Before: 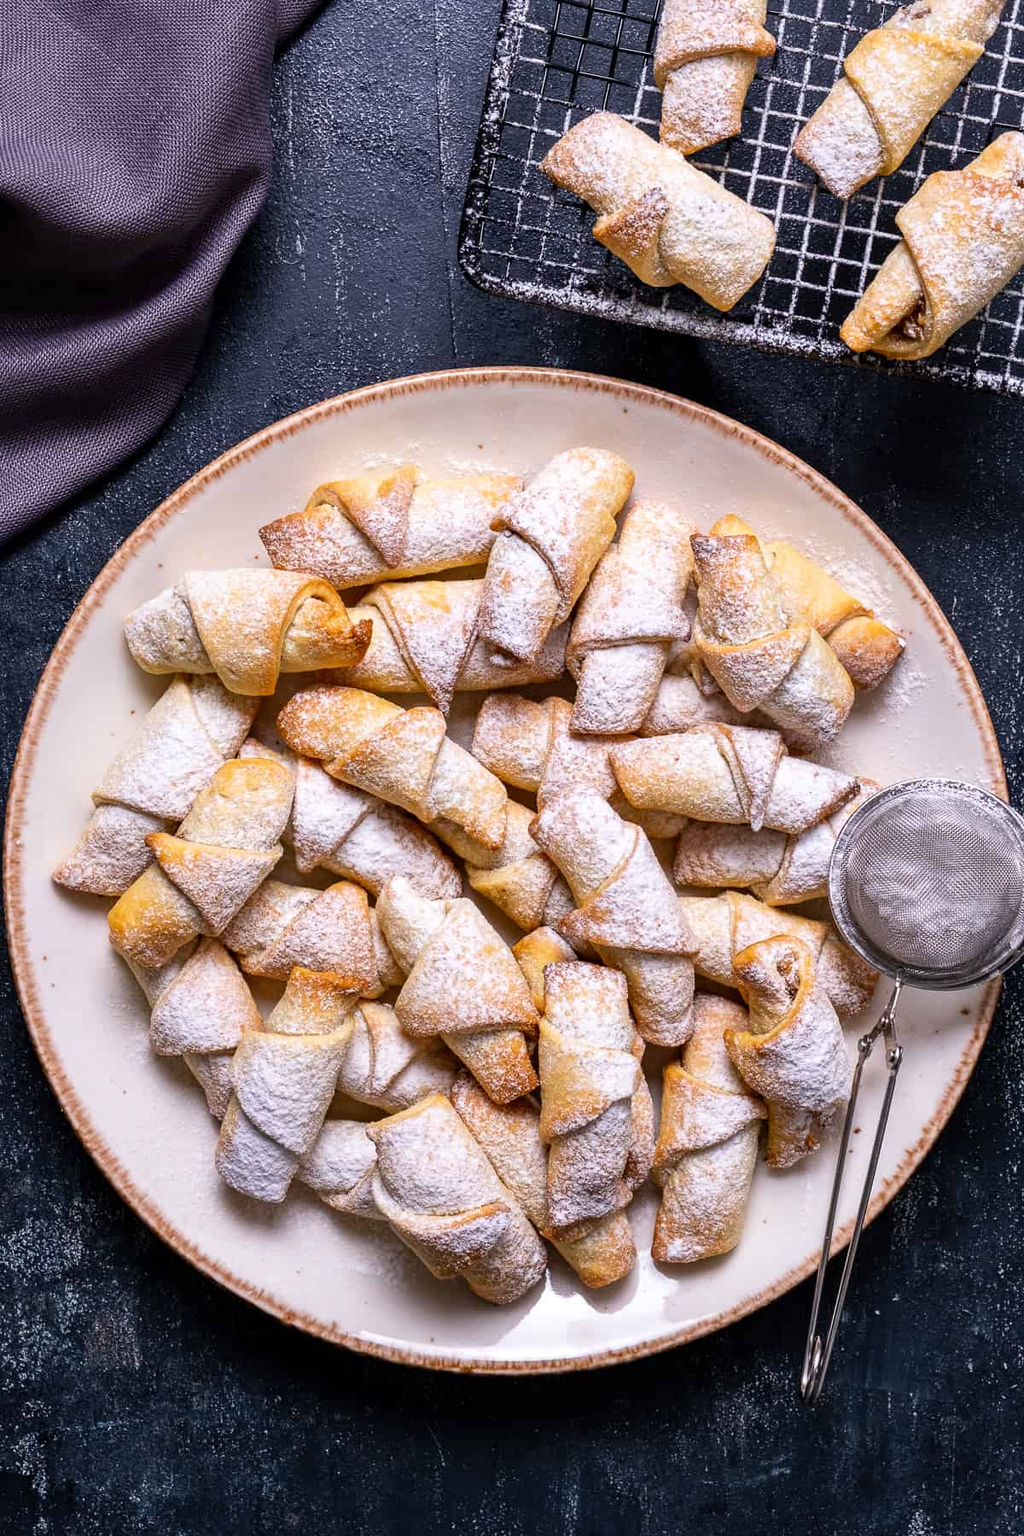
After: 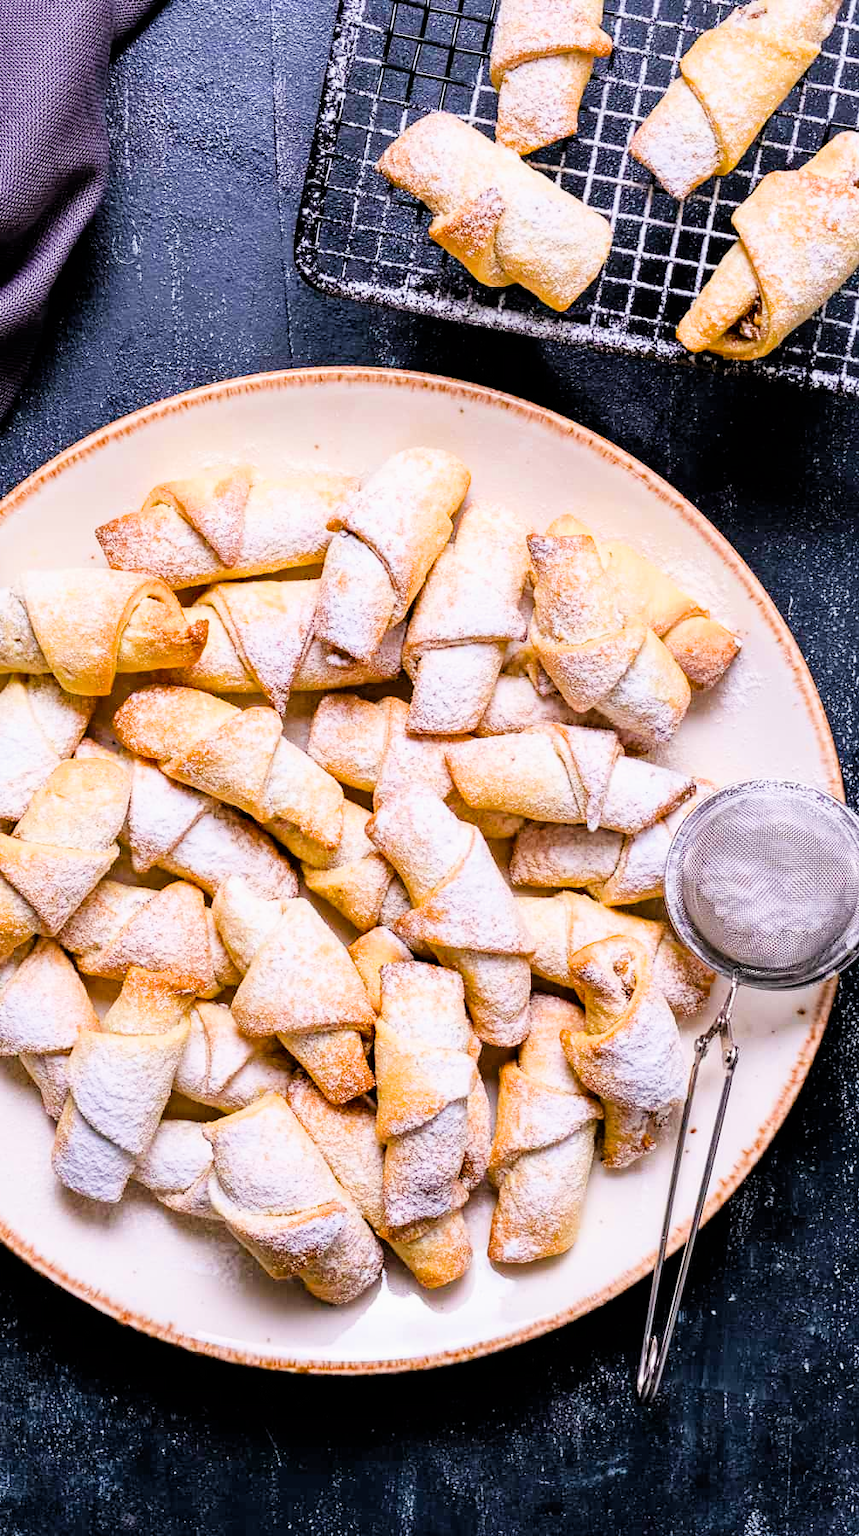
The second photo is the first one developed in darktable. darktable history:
color balance rgb: global offset › hue 168.73°, linear chroma grading › global chroma 8.98%, perceptual saturation grading › global saturation 19.848%
crop: left 16.053%
exposure: black level correction 0, exposure 1.1 EV, compensate highlight preservation false
filmic rgb: black relative exposure -5.11 EV, white relative exposure 3.98 EV, hardness 2.89, contrast 1.099
